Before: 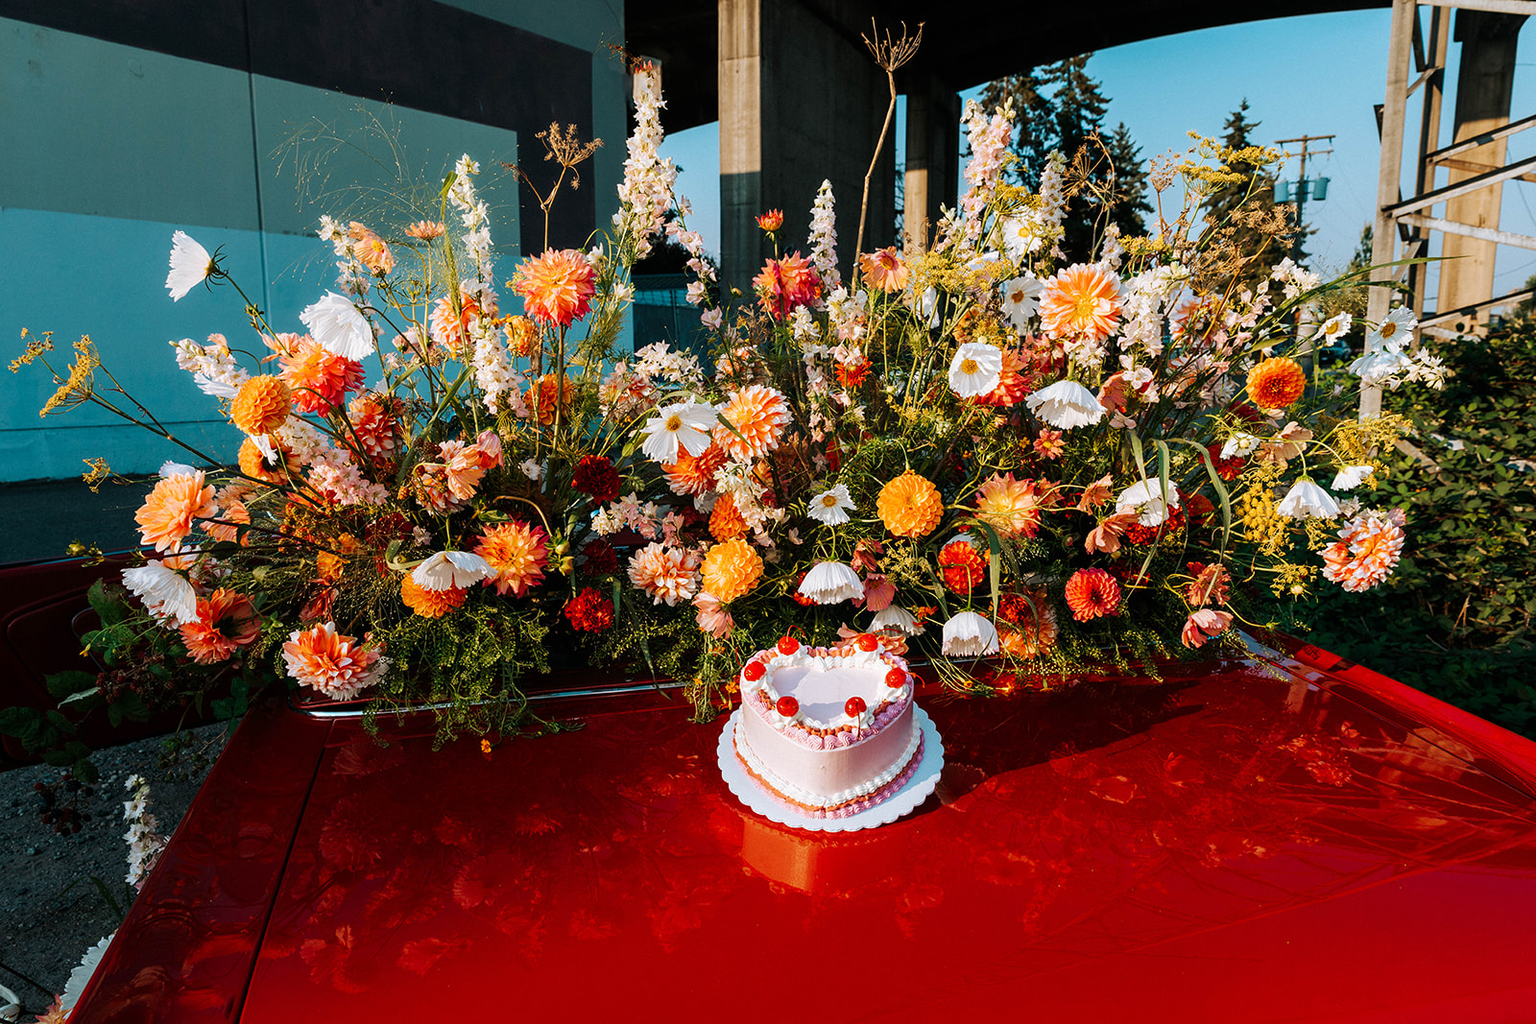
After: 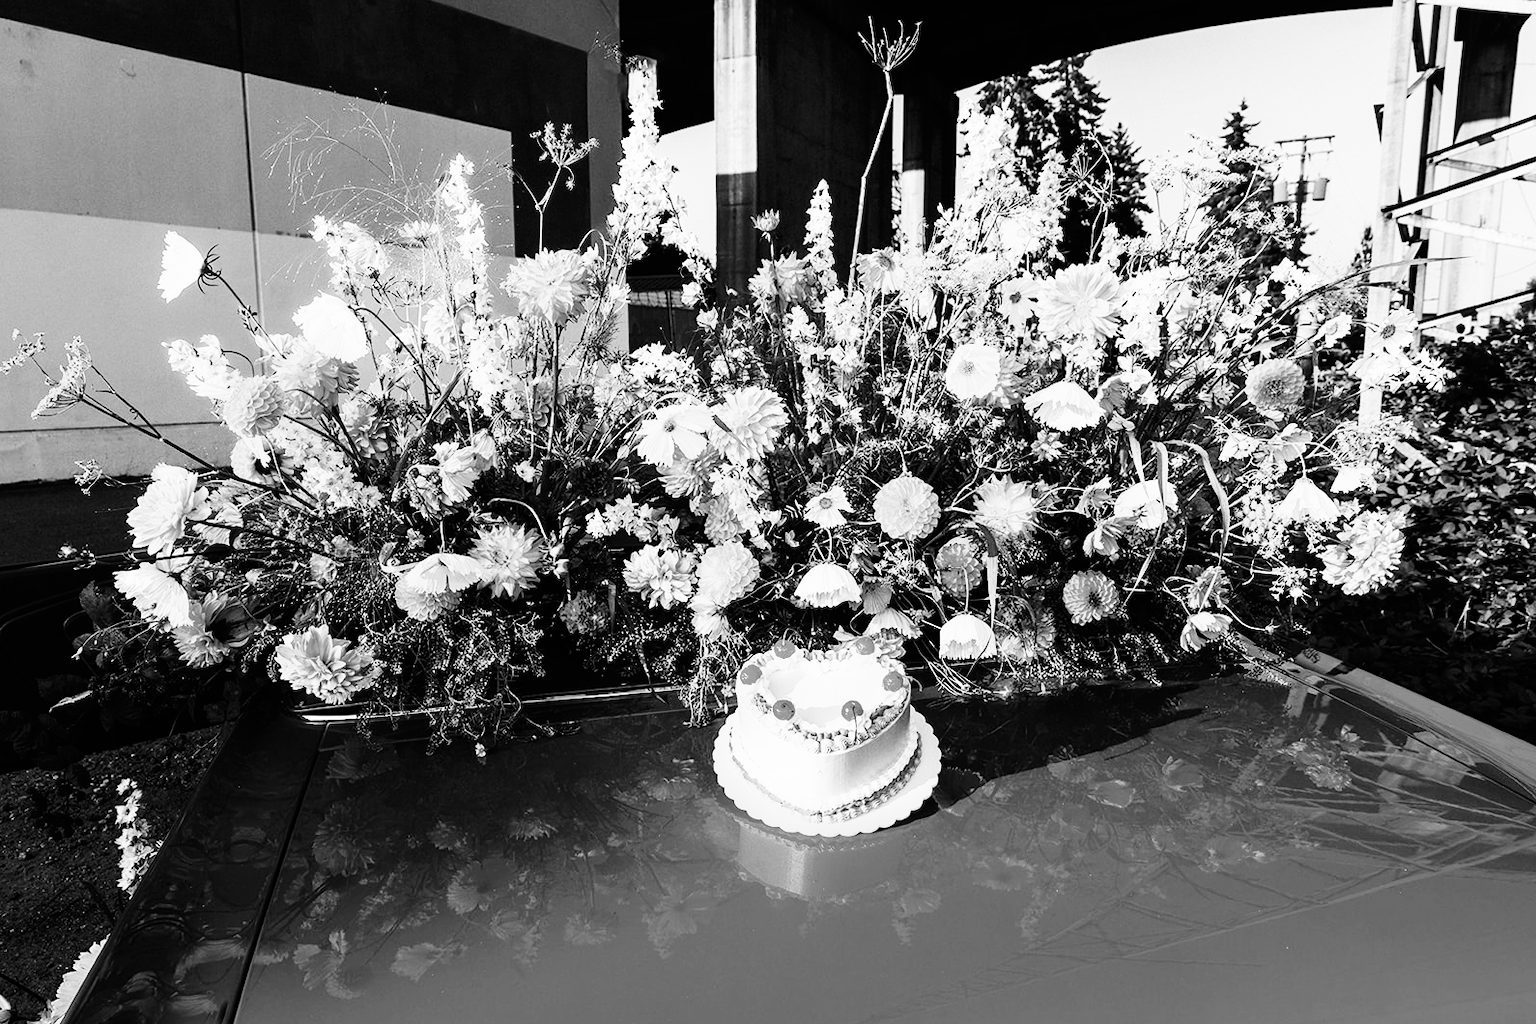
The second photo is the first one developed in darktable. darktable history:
monochrome: on, module defaults
base curve: curves: ch0 [(0, 0) (0.007, 0.004) (0.027, 0.03) (0.046, 0.07) (0.207, 0.54) (0.442, 0.872) (0.673, 0.972) (1, 1)], preserve colors none
crop and rotate: left 0.614%, top 0.179%, bottom 0.309%
contrast brightness saturation: contrast 0.14
